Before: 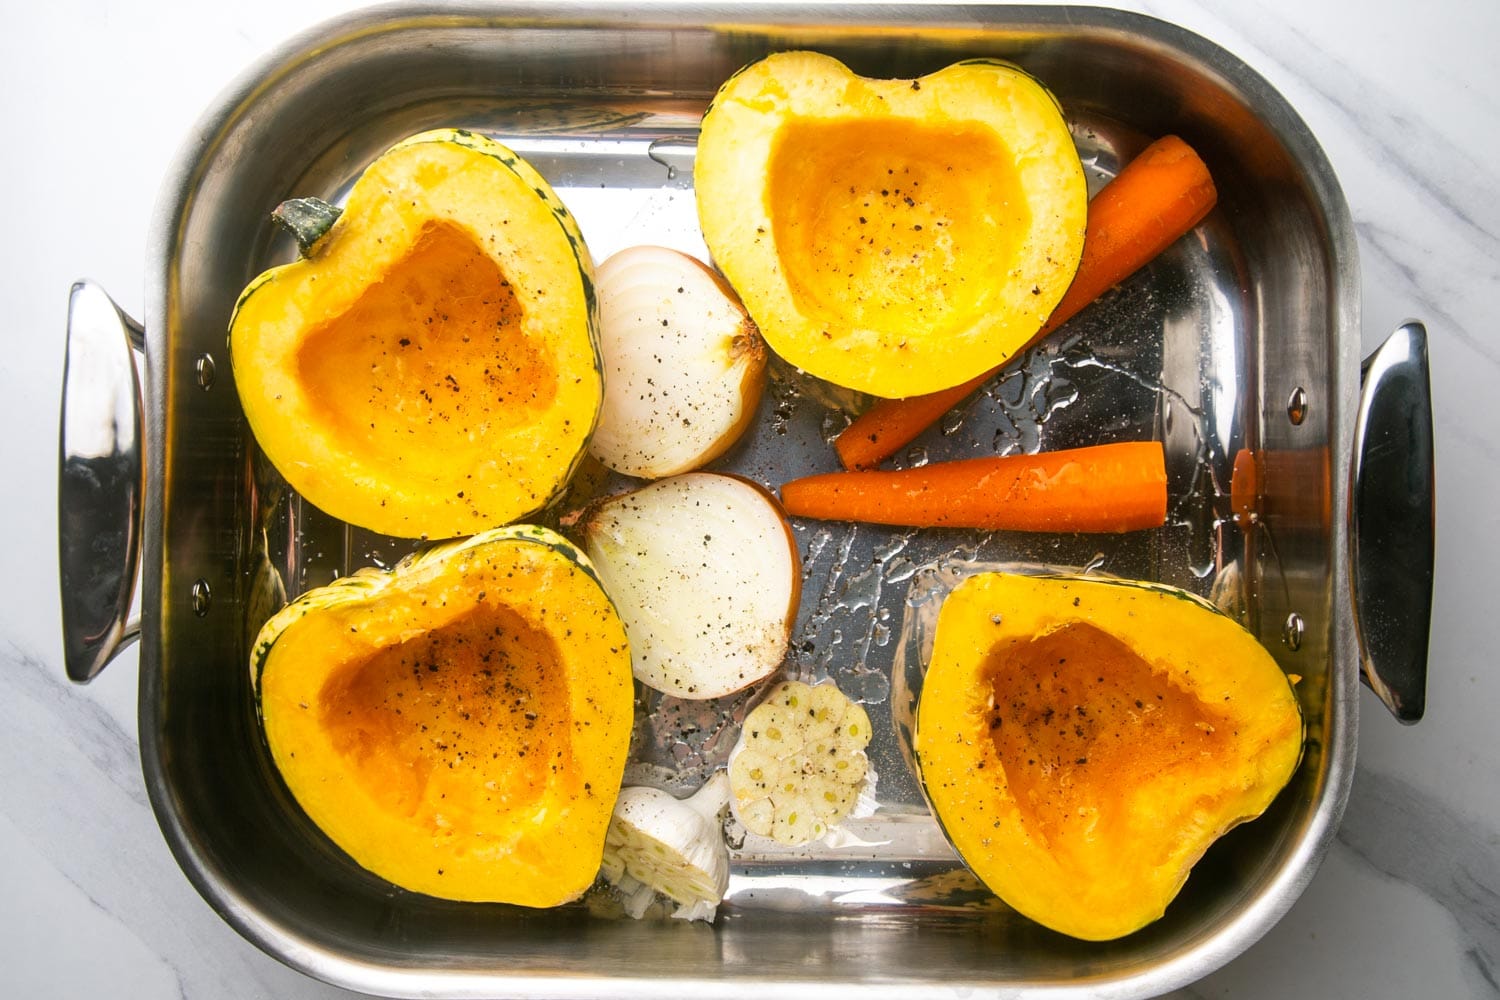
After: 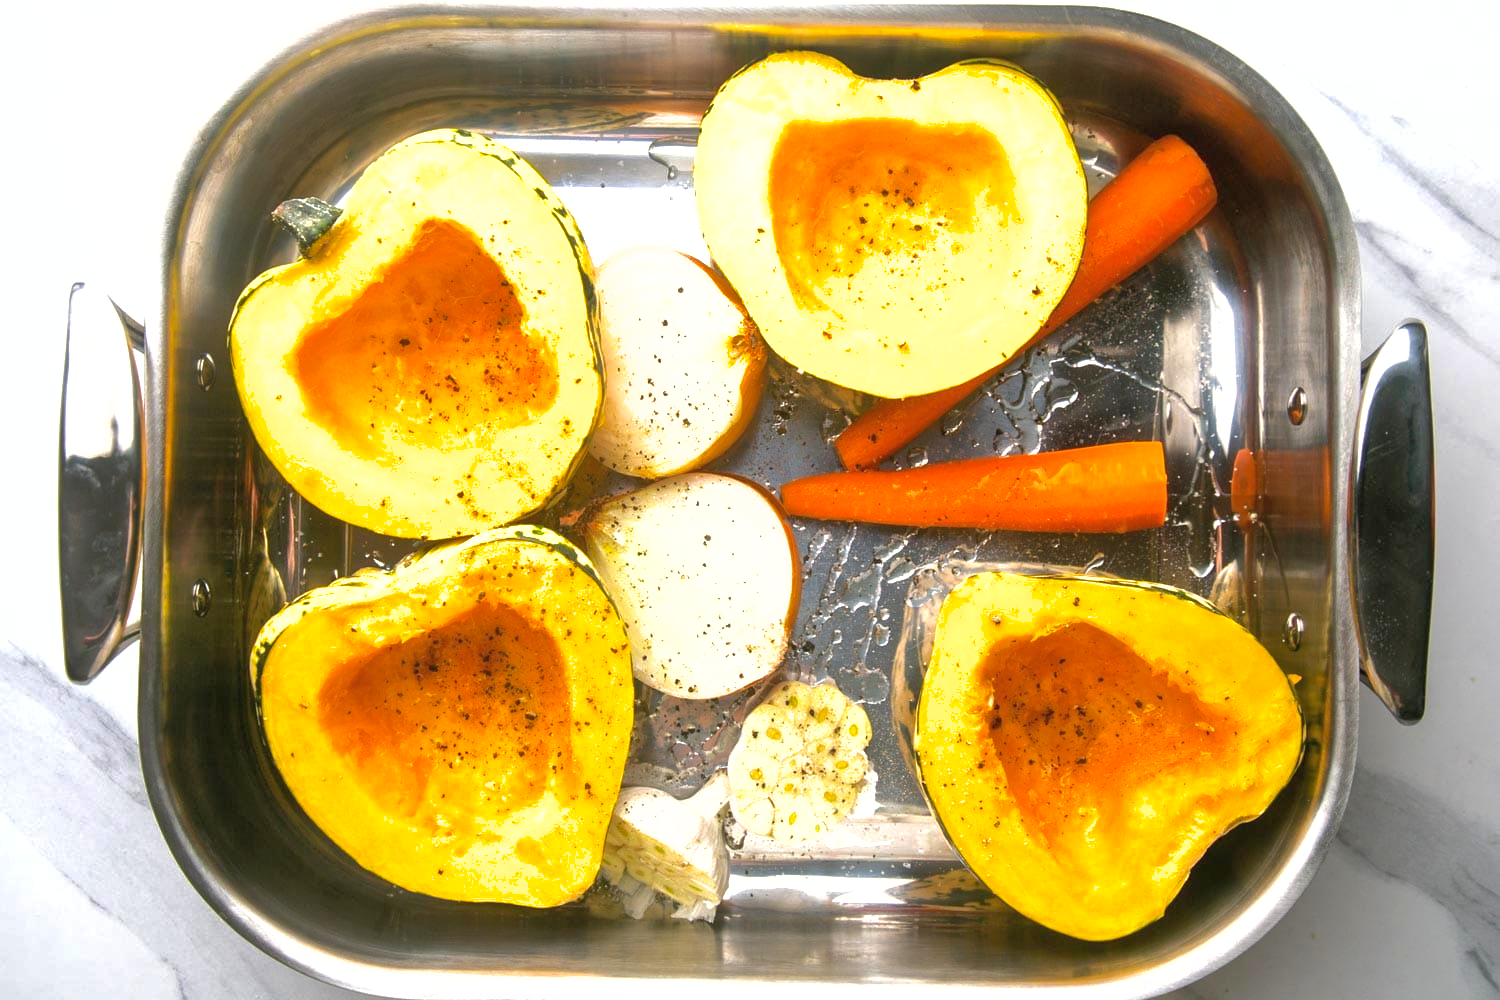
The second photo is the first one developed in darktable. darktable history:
shadows and highlights: on, module defaults
tone equalizer: on, module defaults
exposure: black level correction 0, exposure 0.702 EV, compensate exposure bias true, compensate highlight preservation false
color correction: highlights b* 0.005
